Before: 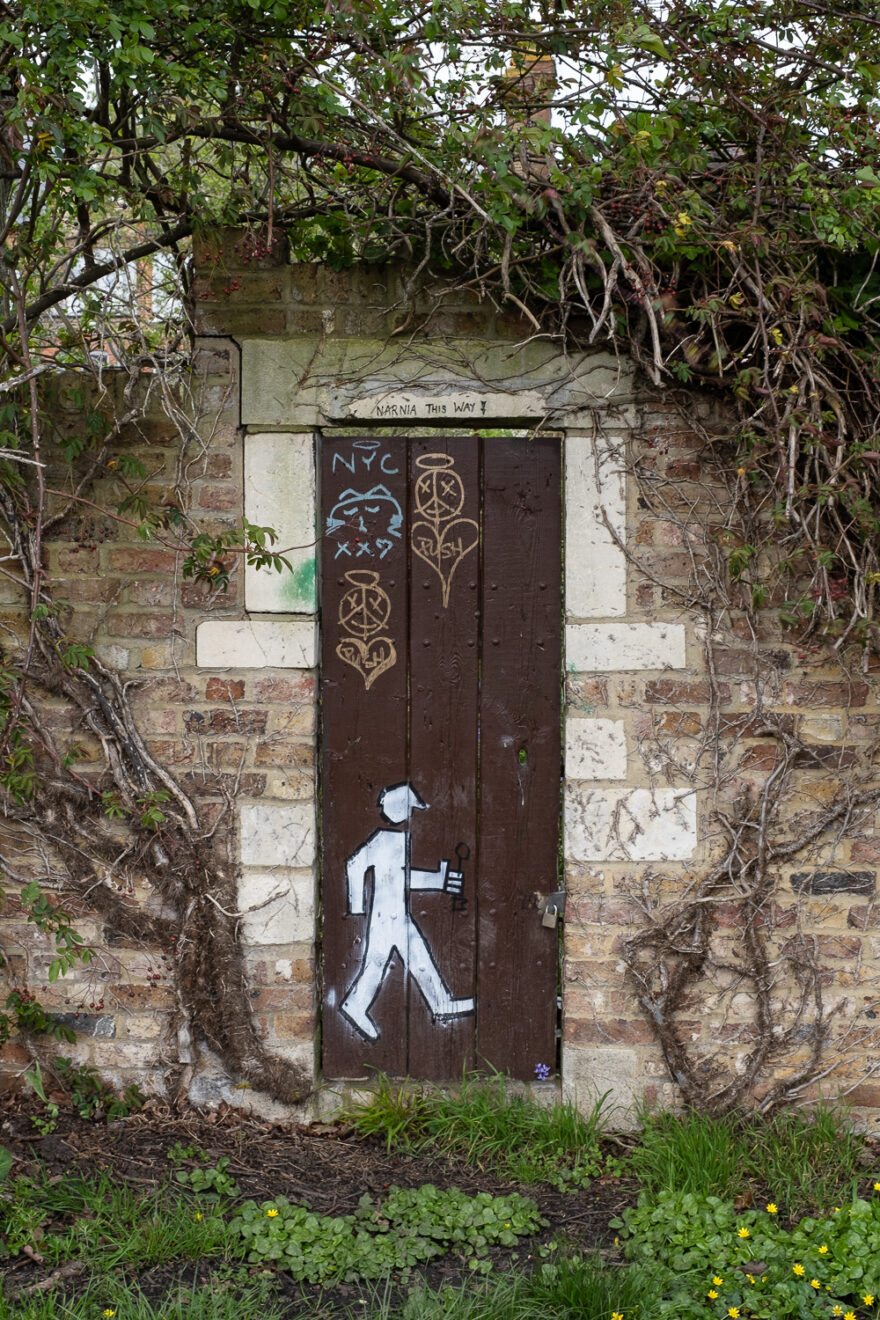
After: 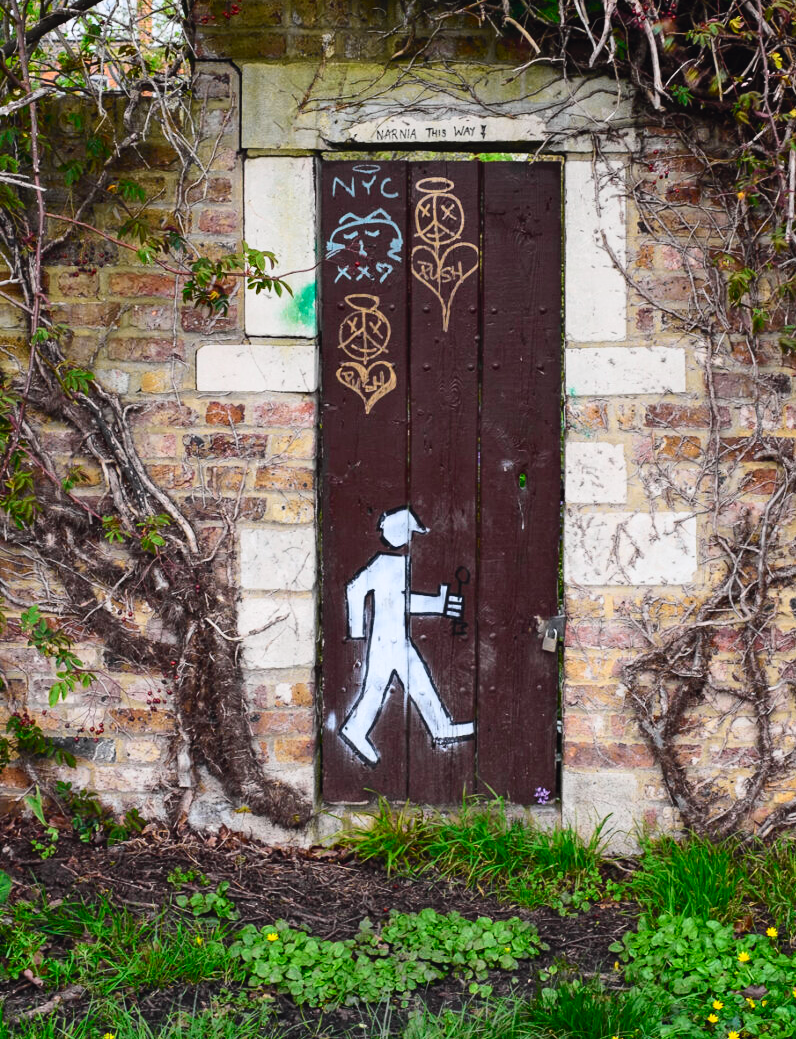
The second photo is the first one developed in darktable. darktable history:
shadows and highlights: shadows 30.63, highlights -63.22, shadows color adjustment 98%, highlights color adjustment 58.61%, soften with gaussian
tone curve: curves: ch0 [(0, 0.023) (0.103, 0.087) (0.295, 0.297) (0.445, 0.531) (0.553, 0.665) (0.735, 0.843) (0.994, 1)]; ch1 [(0, 0) (0.427, 0.346) (0.456, 0.426) (0.484, 0.483) (0.509, 0.514) (0.535, 0.56) (0.581, 0.632) (0.646, 0.715) (1, 1)]; ch2 [(0, 0) (0.369, 0.388) (0.449, 0.431) (0.501, 0.495) (0.533, 0.518) (0.572, 0.612) (0.677, 0.752) (1, 1)], color space Lab, independent channels, preserve colors none
crop: top 20.916%, right 9.437%, bottom 0.316%
